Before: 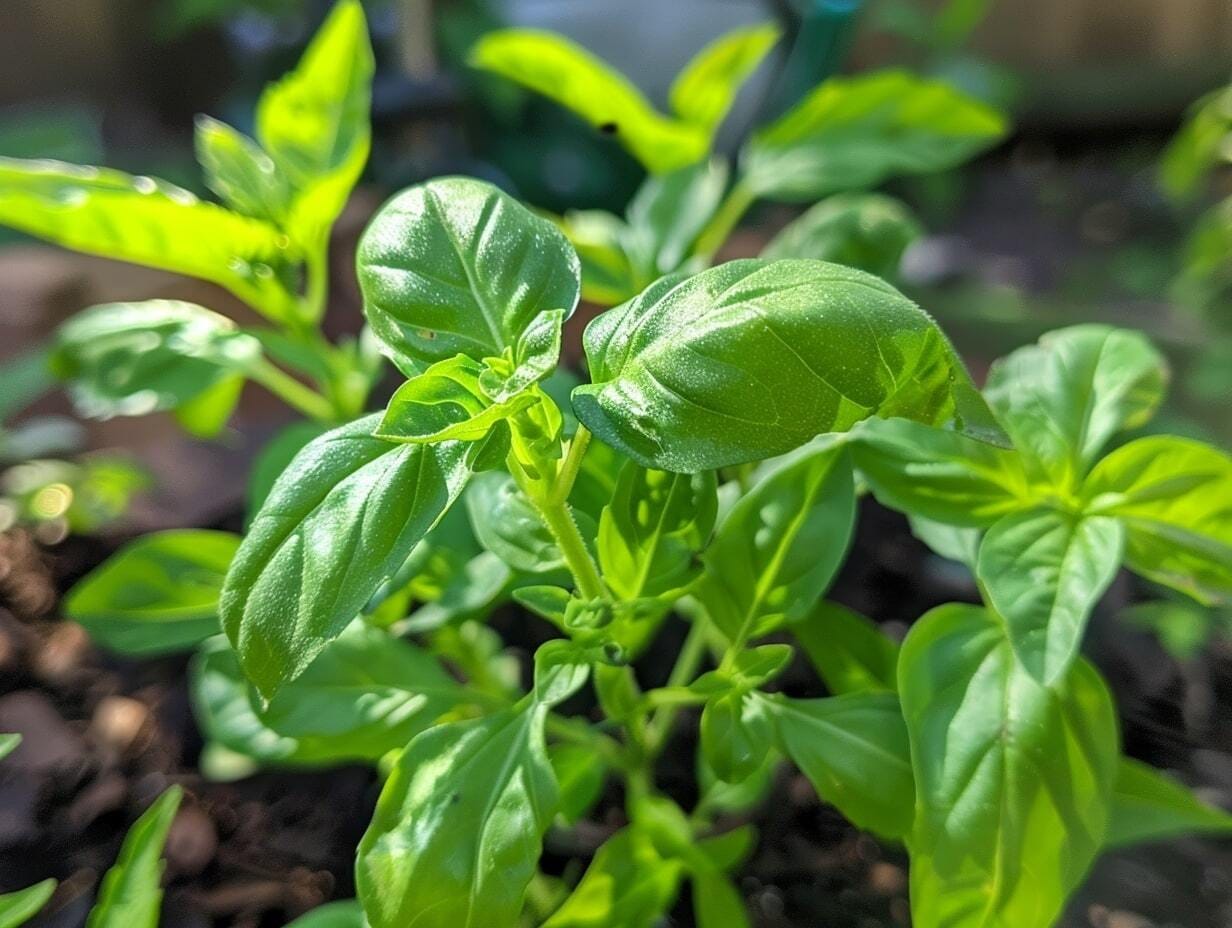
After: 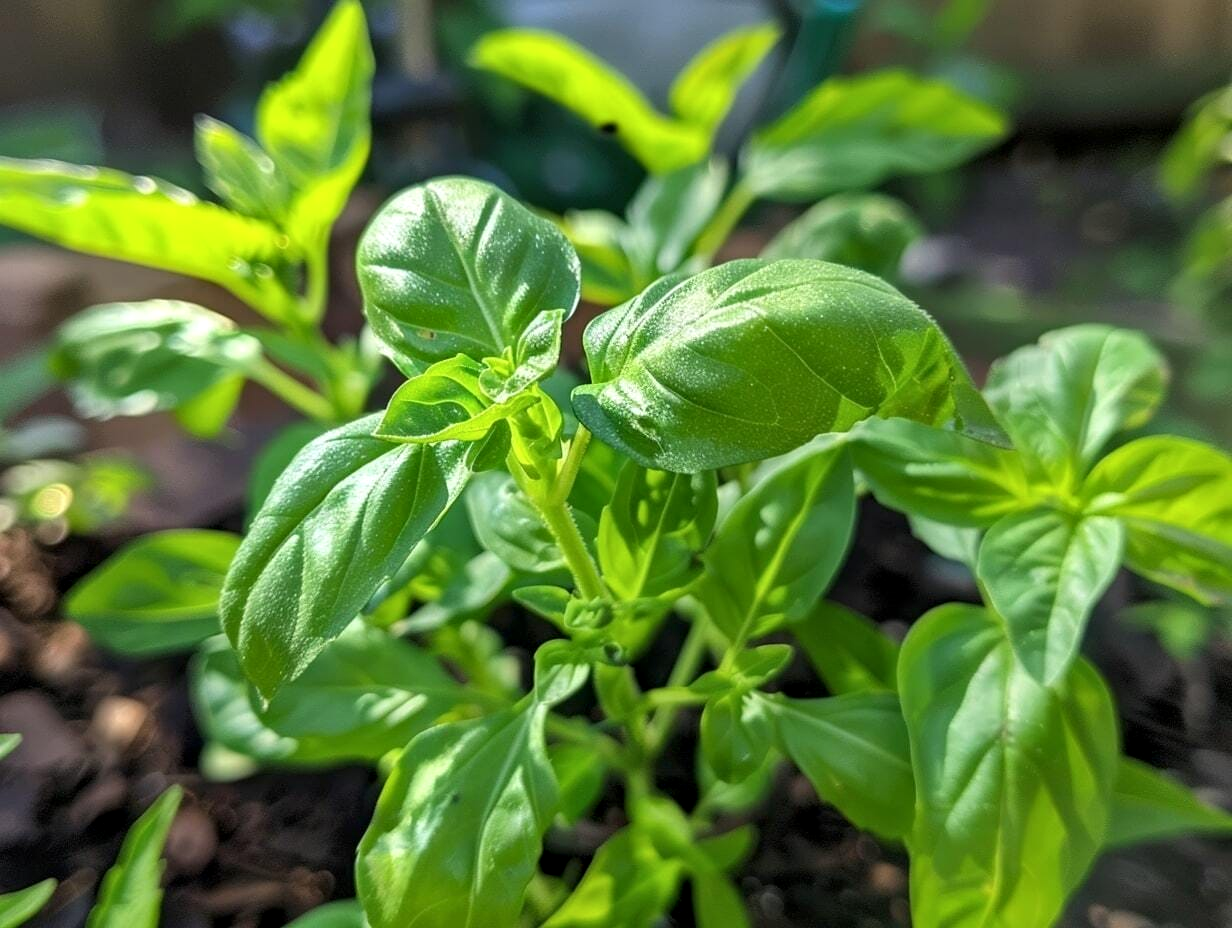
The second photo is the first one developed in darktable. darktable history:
contrast equalizer: y [[0.509, 0.517, 0.523, 0.523, 0.517, 0.509], [0.5 ×6], [0.5 ×6], [0 ×6], [0 ×6]]
